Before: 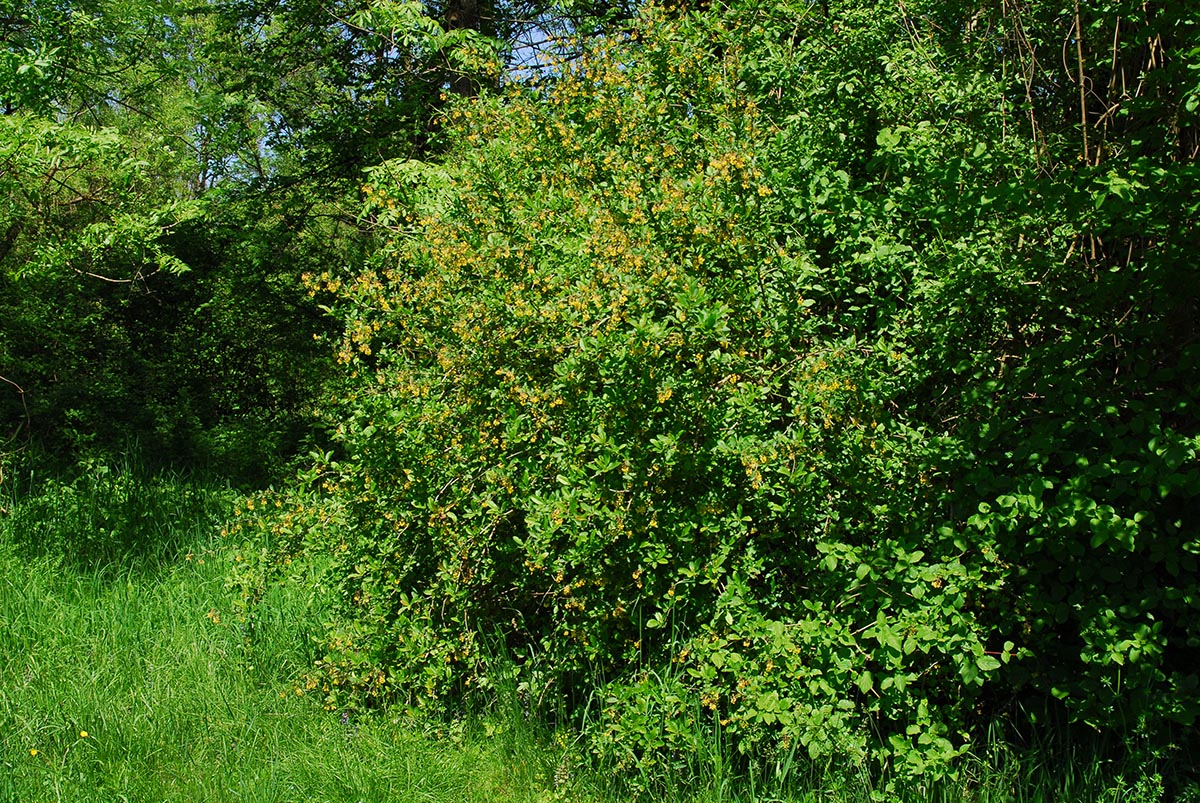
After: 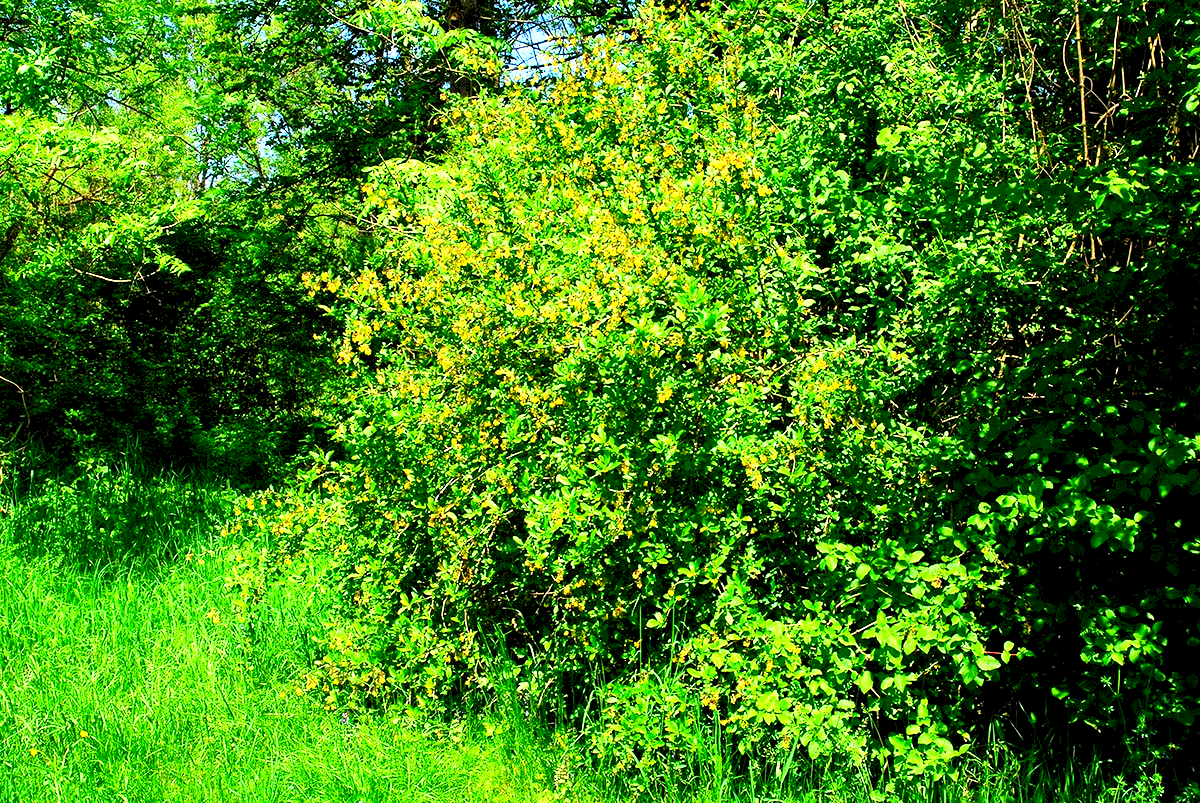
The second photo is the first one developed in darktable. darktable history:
contrast brightness saturation: contrast 0.186, brightness -0.101, saturation 0.206
levels: levels [0.036, 0.364, 0.827]
base curve: curves: ch0 [(0, 0) (0.204, 0.334) (0.55, 0.733) (1, 1)]
